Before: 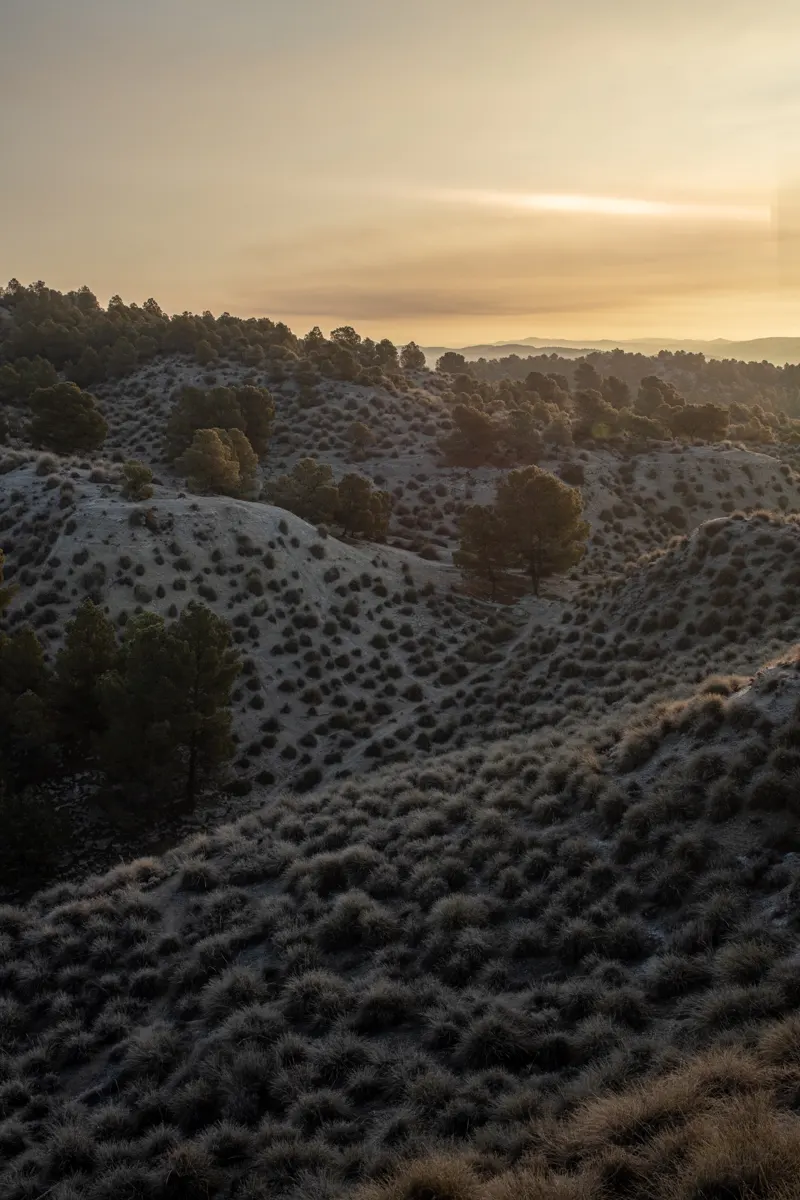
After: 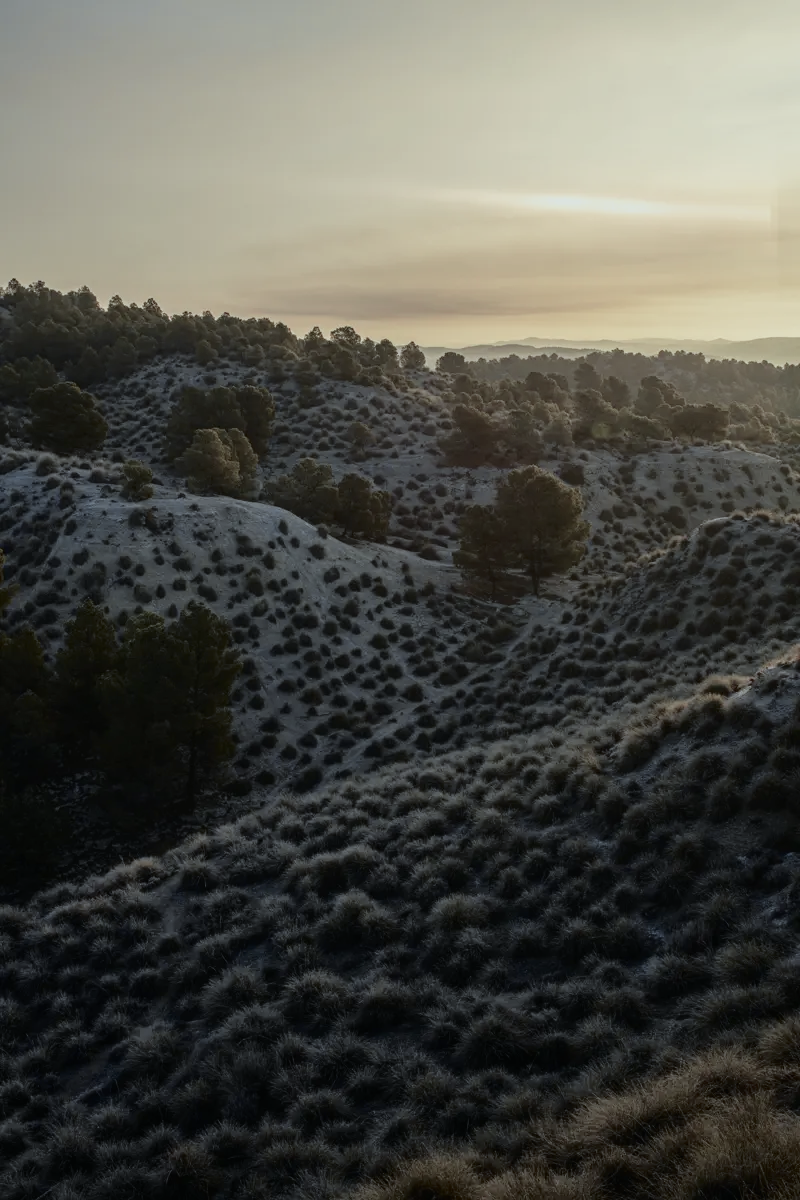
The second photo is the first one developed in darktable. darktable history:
white balance: red 0.925, blue 1.046
tone curve: curves: ch0 [(0, 0.009) (0.105, 0.069) (0.195, 0.154) (0.289, 0.278) (0.384, 0.391) (0.513, 0.53) (0.66, 0.667) (0.895, 0.863) (1, 0.919)]; ch1 [(0, 0) (0.161, 0.092) (0.35, 0.33) (0.403, 0.395) (0.456, 0.469) (0.502, 0.499) (0.519, 0.514) (0.576, 0.587) (0.642, 0.645) (0.701, 0.742) (1, 0.942)]; ch2 [(0, 0) (0.371, 0.362) (0.437, 0.437) (0.501, 0.5) (0.53, 0.528) (0.569, 0.551) (0.619, 0.58) (0.883, 0.752) (1, 0.929)], color space Lab, independent channels, preserve colors none
